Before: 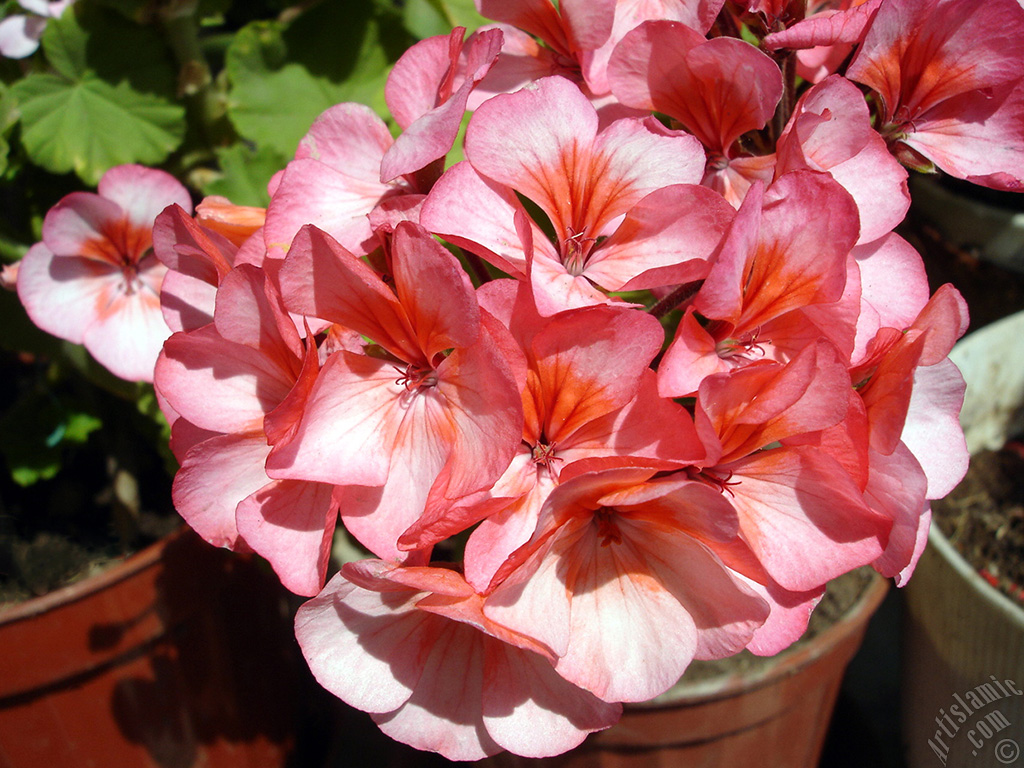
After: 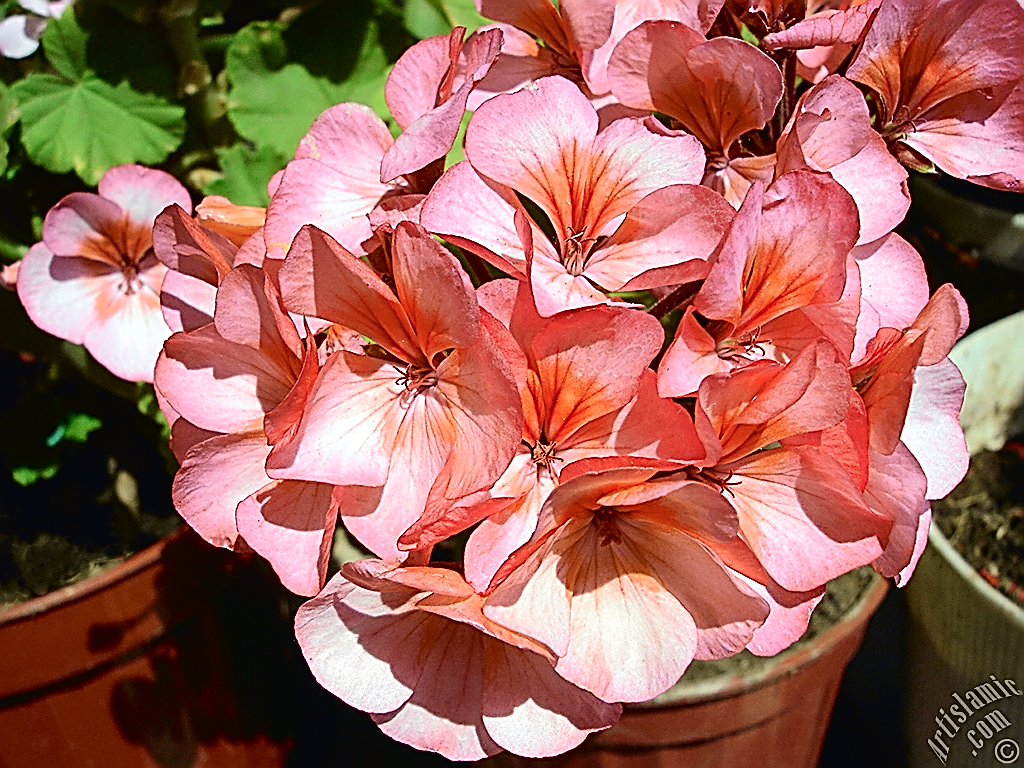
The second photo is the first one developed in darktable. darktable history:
sharpen: amount 2
tone curve: curves: ch0 [(0, 0.018) (0.061, 0.041) (0.205, 0.191) (0.289, 0.292) (0.39, 0.424) (0.493, 0.551) (0.666, 0.743) (0.795, 0.841) (1, 0.998)]; ch1 [(0, 0) (0.385, 0.343) (0.439, 0.415) (0.494, 0.498) (0.501, 0.501) (0.51, 0.496) (0.548, 0.554) (0.586, 0.61) (0.684, 0.658) (0.783, 0.804) (1, 1)]; ch2 [(0, 0) (0.304, 0.31) (0.403, 0.399) (0.441, 0.428) (0.47, 0.469) (0.498, 0.496) (0.524, 0.538) (0.566, 0.588) (0.648, 0.665) (0.697, 0.699) (1, 1)], color space Lab, independent channels, preserve colors none
